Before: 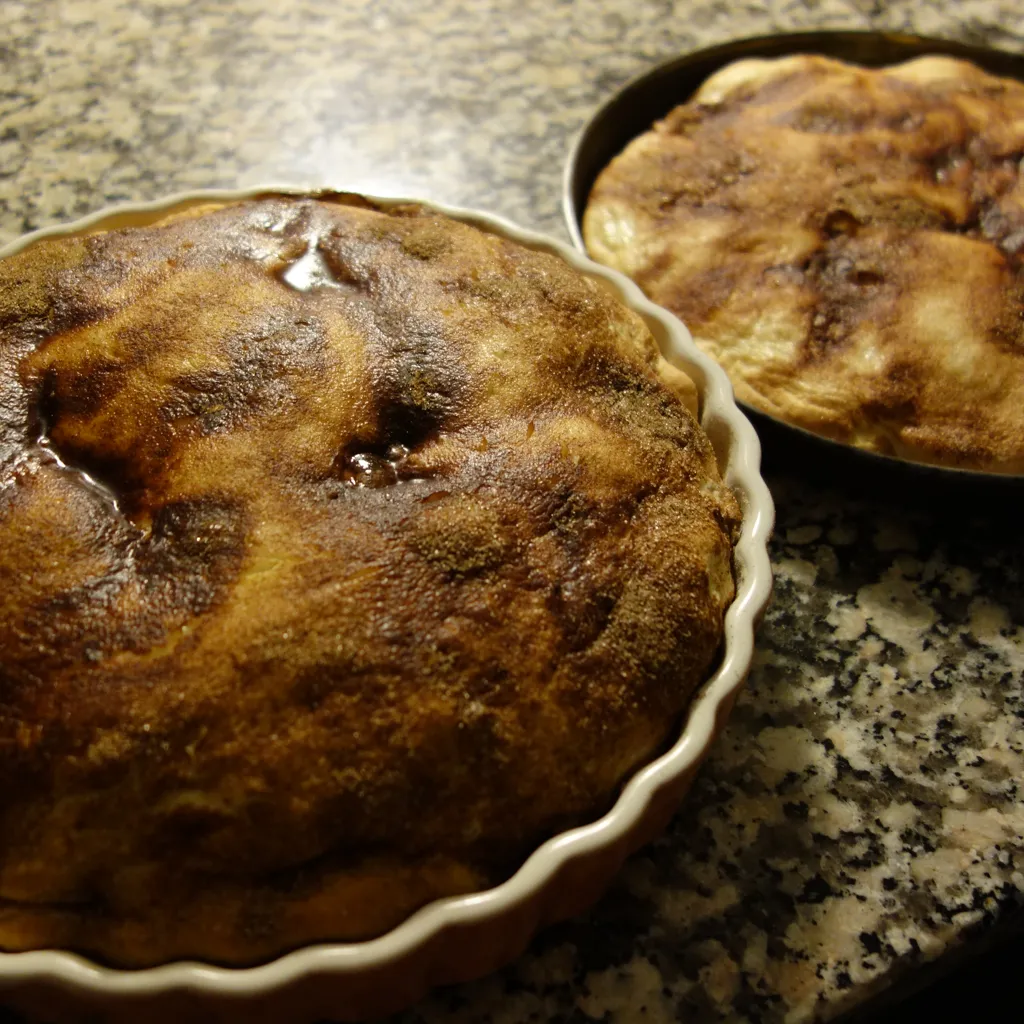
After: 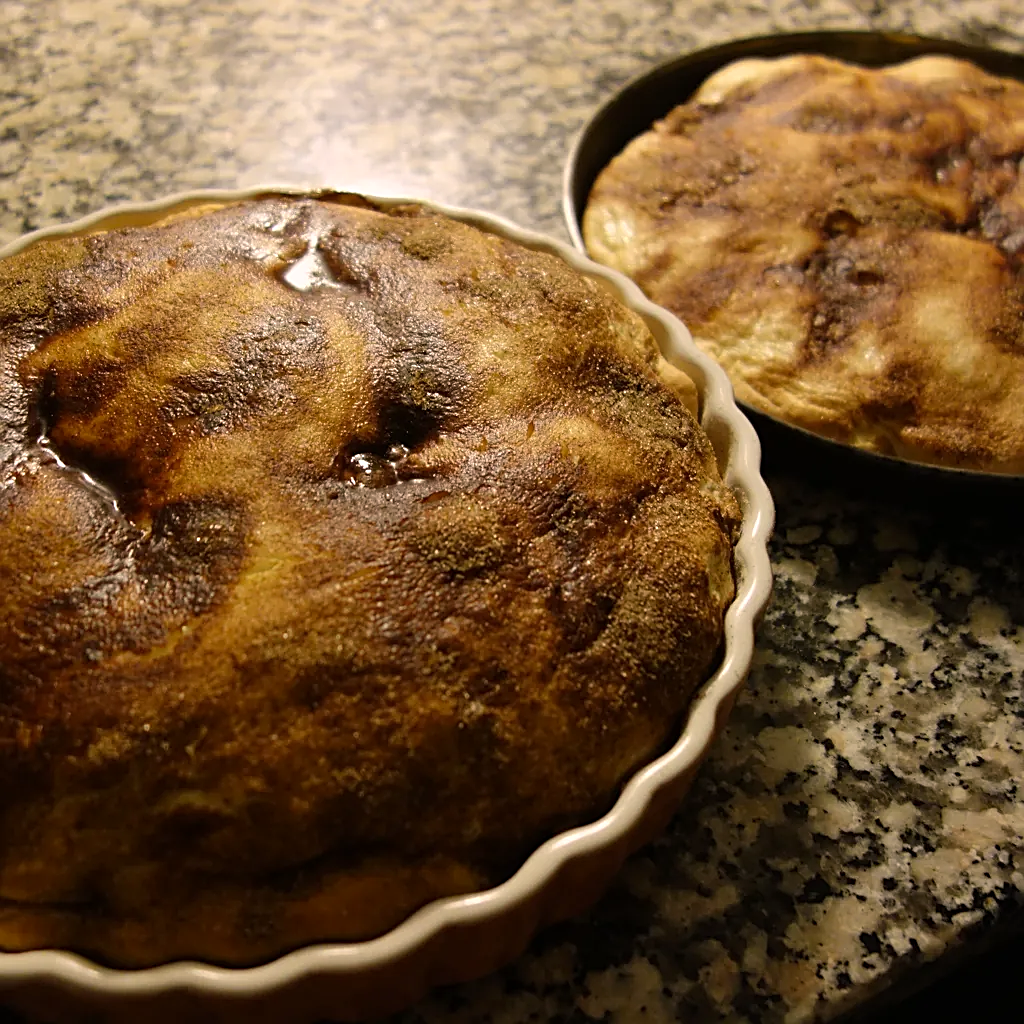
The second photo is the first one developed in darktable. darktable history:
sharpen: amount 0.575
color correction: highlights a* 7.34, highlights b* 4.37
white balance: emerald 1
